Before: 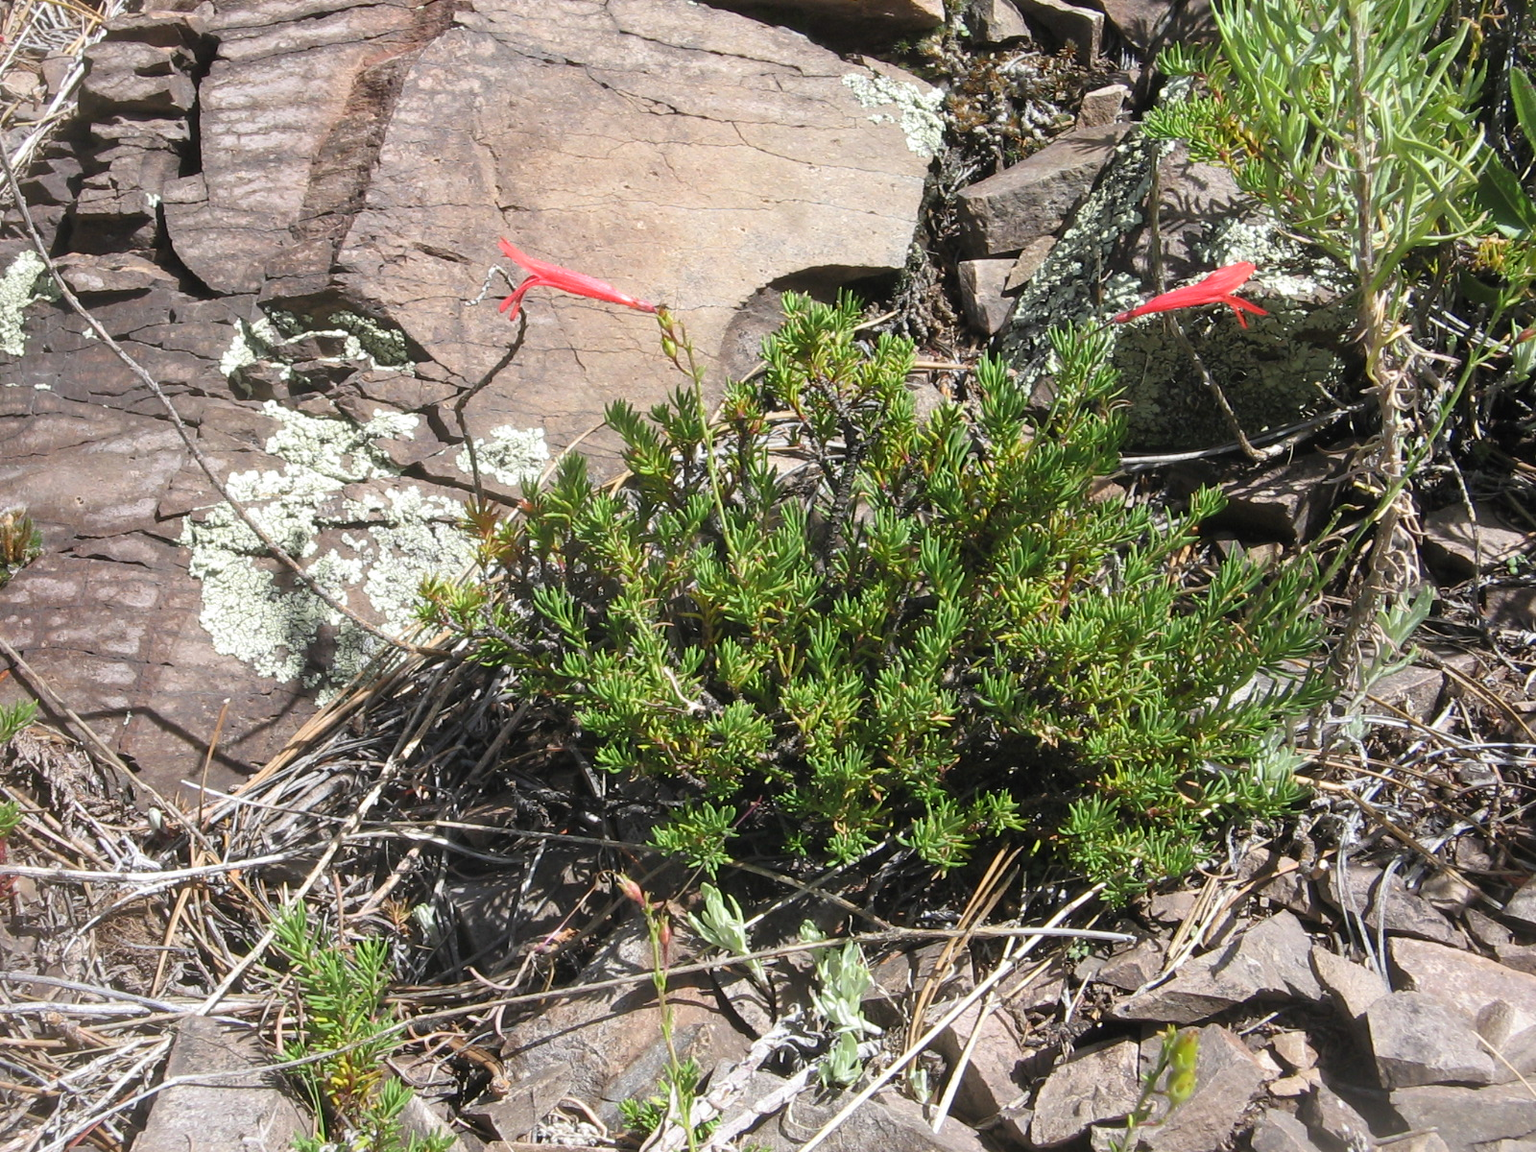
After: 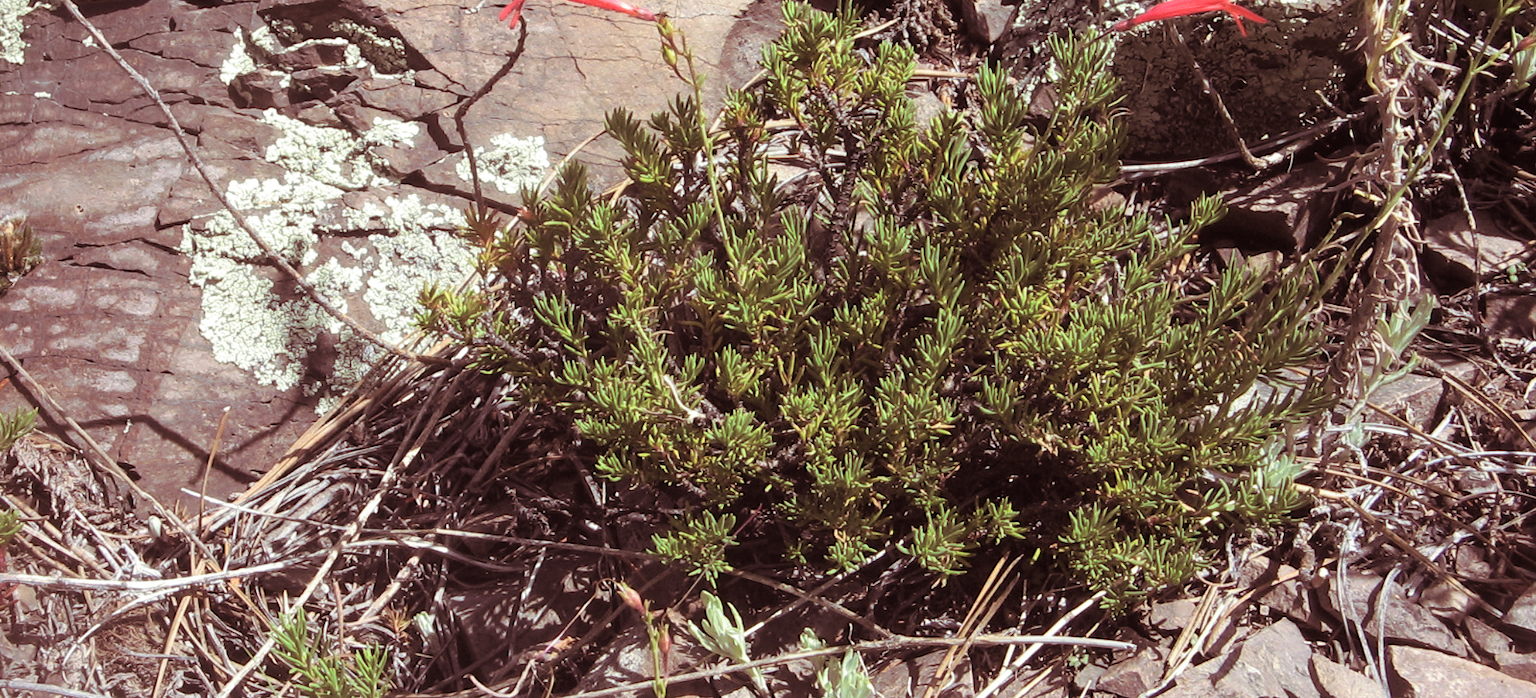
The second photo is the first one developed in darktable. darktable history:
crop and rotate: top 25.357%, bottom 13.942%
split-toning: on, module defaults
